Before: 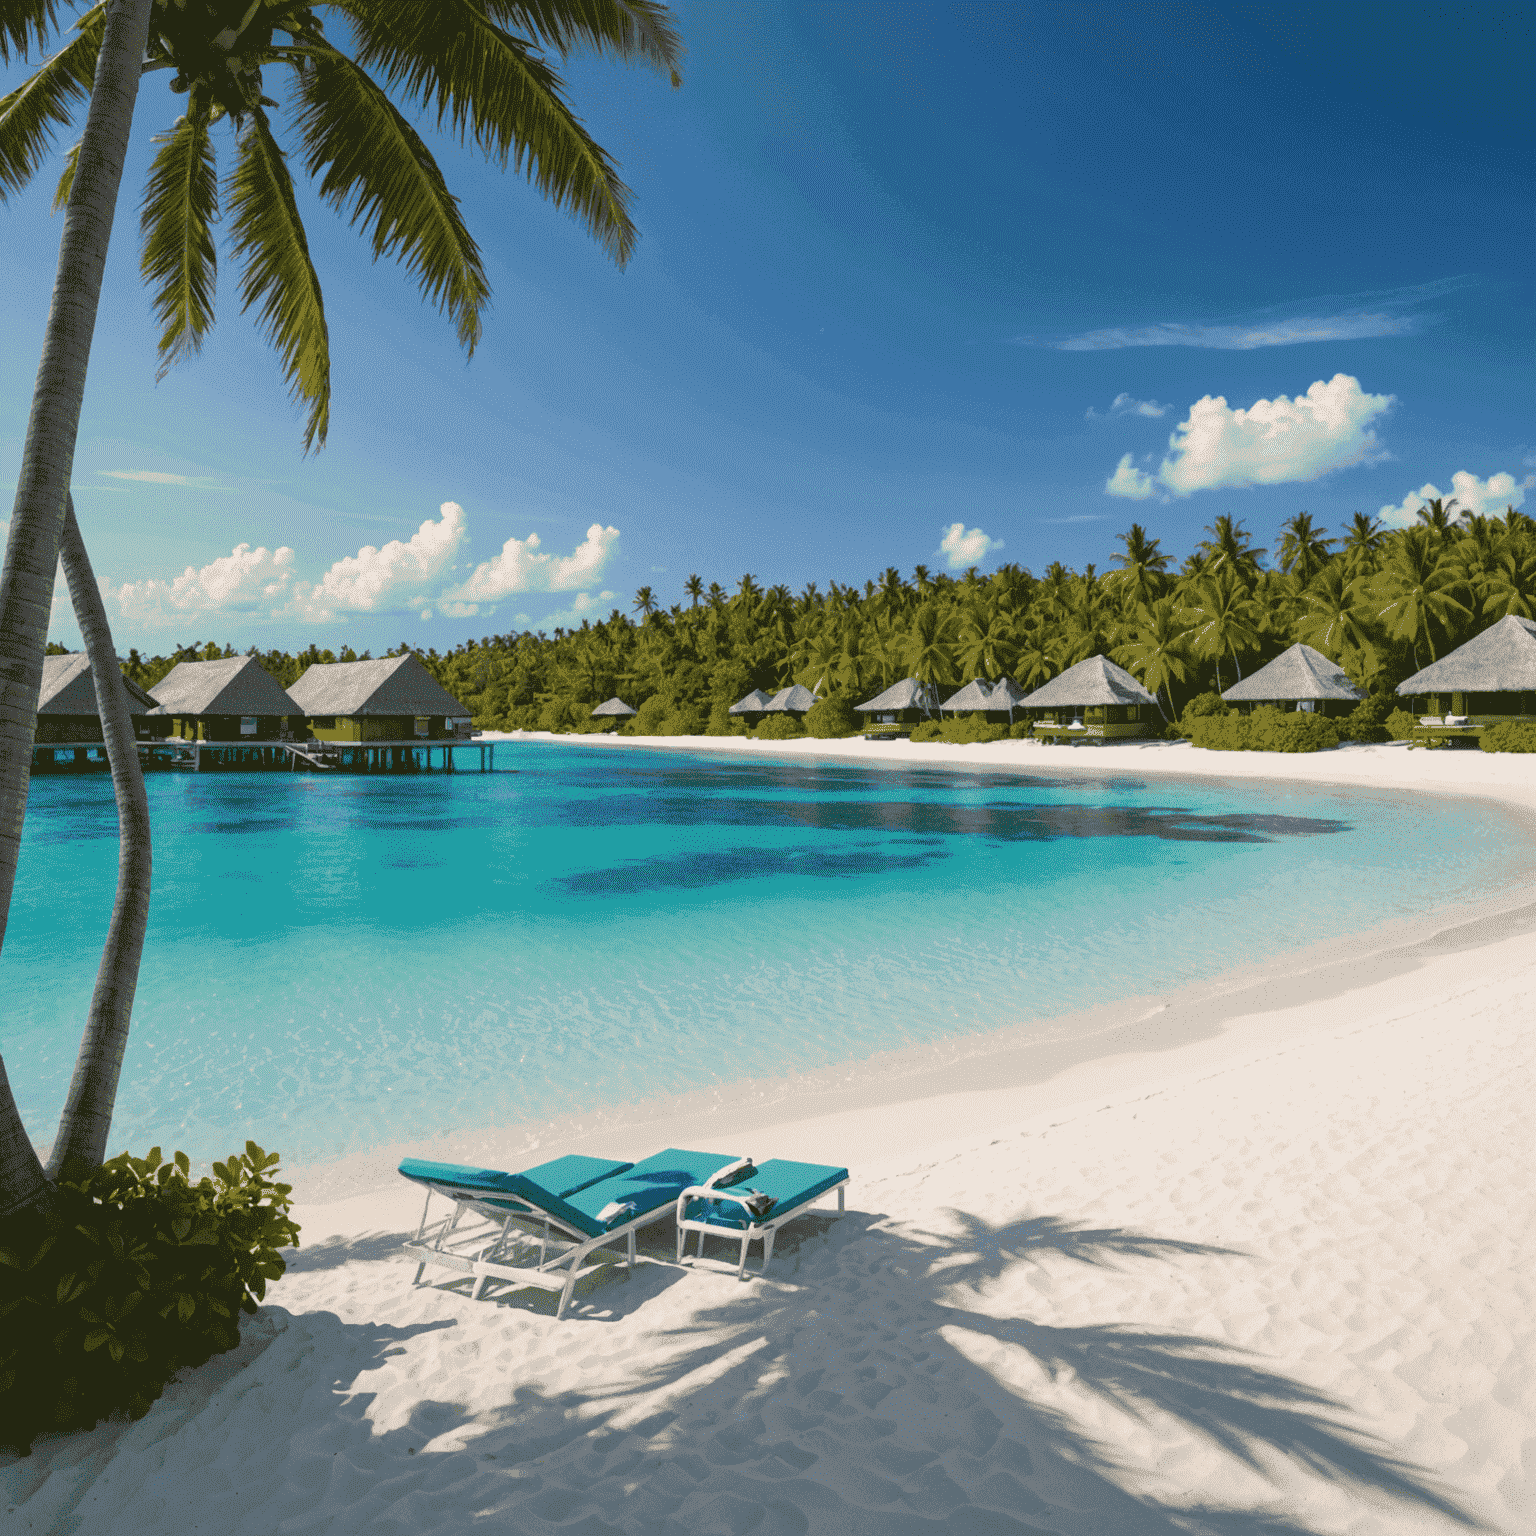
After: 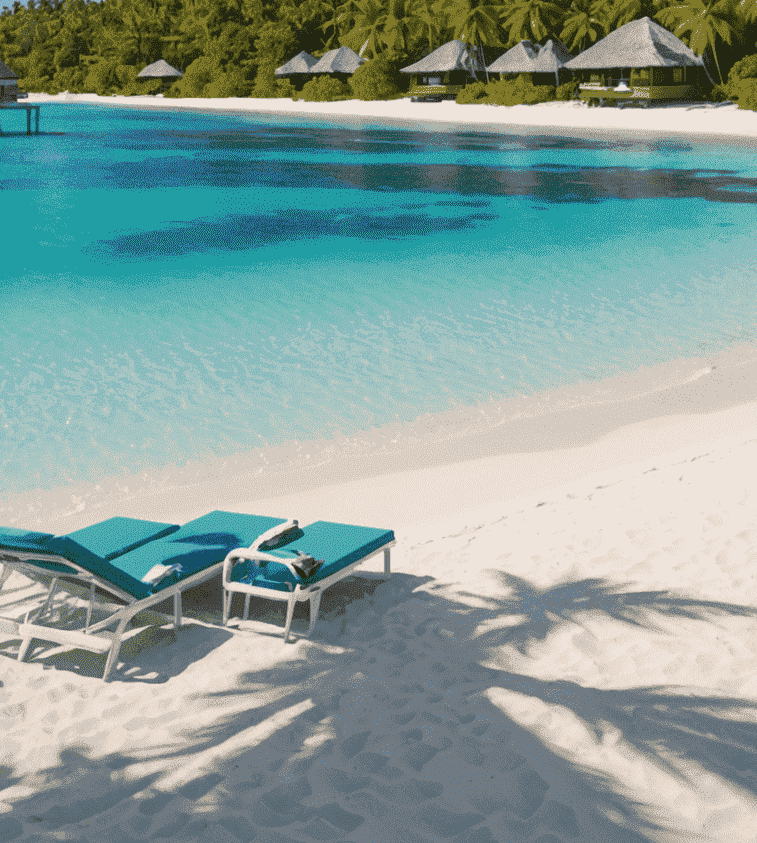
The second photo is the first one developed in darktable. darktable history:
crop: left 29.618%, top 41.585%, right 21.095%, bottom 3.487%
